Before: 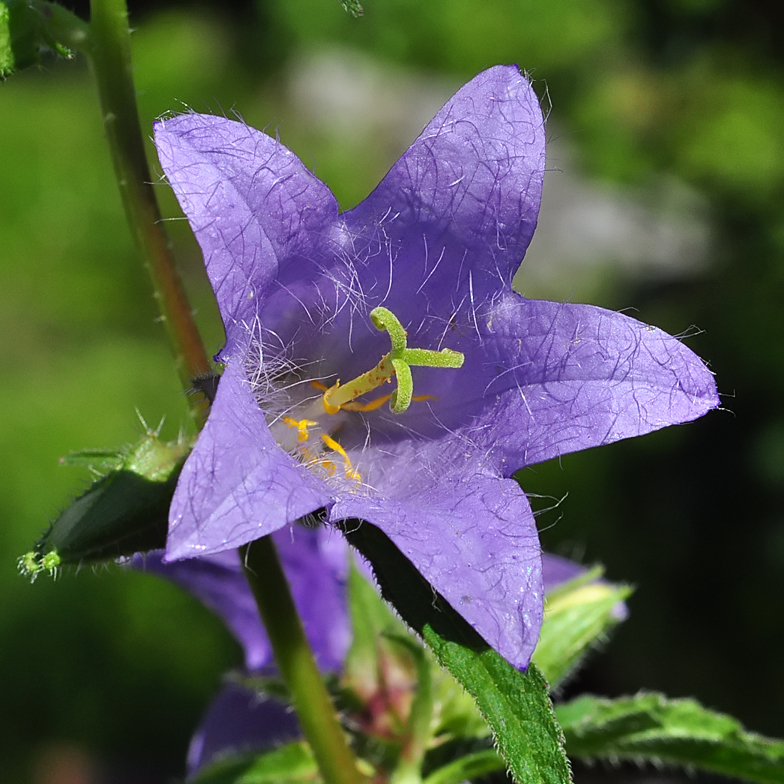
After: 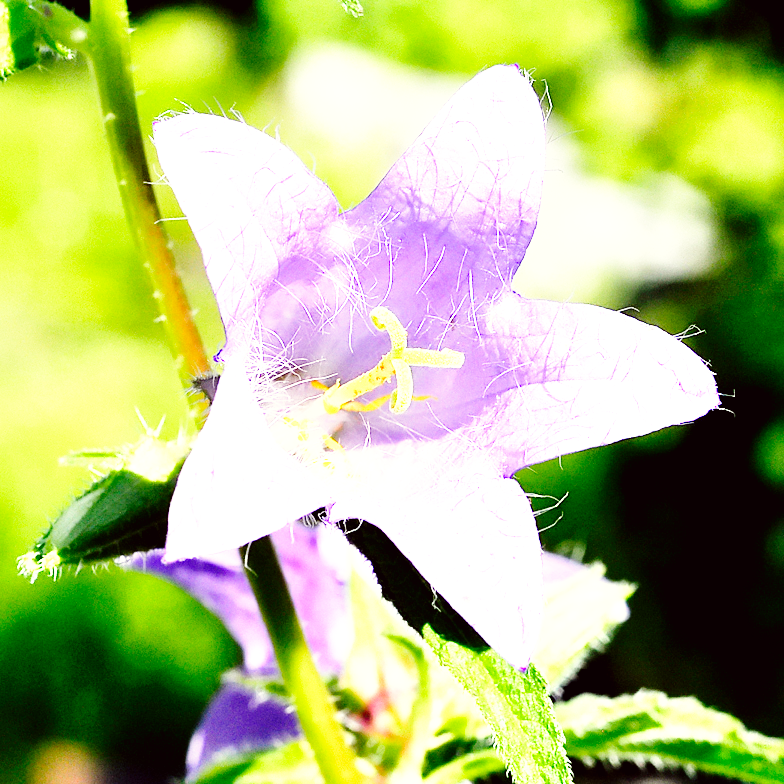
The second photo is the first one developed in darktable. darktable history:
exposure: black level correction 0.005, exposure 2.081 EV, compensate exposure bias true, compensate highlight preservation false
base curve: curves: ch0 [(0, 0) (0, 0) (0.002, 0.001) (0.008, 0.003) (0.019, 0.011) (0.037, 0.037) (0.064, 0.11) (0.102, 0.232) (0.152, 0.379) (0.216, 0.524) (0.296, 0.665) (0.394, 0.789) (0.512, 0.881) (0.651, 0.945) (0.813, 0.986) (1, 1)], preserve colors none
color correction: highlights a* -0.987, highlights b* 4.5, shadows a* 3.69
